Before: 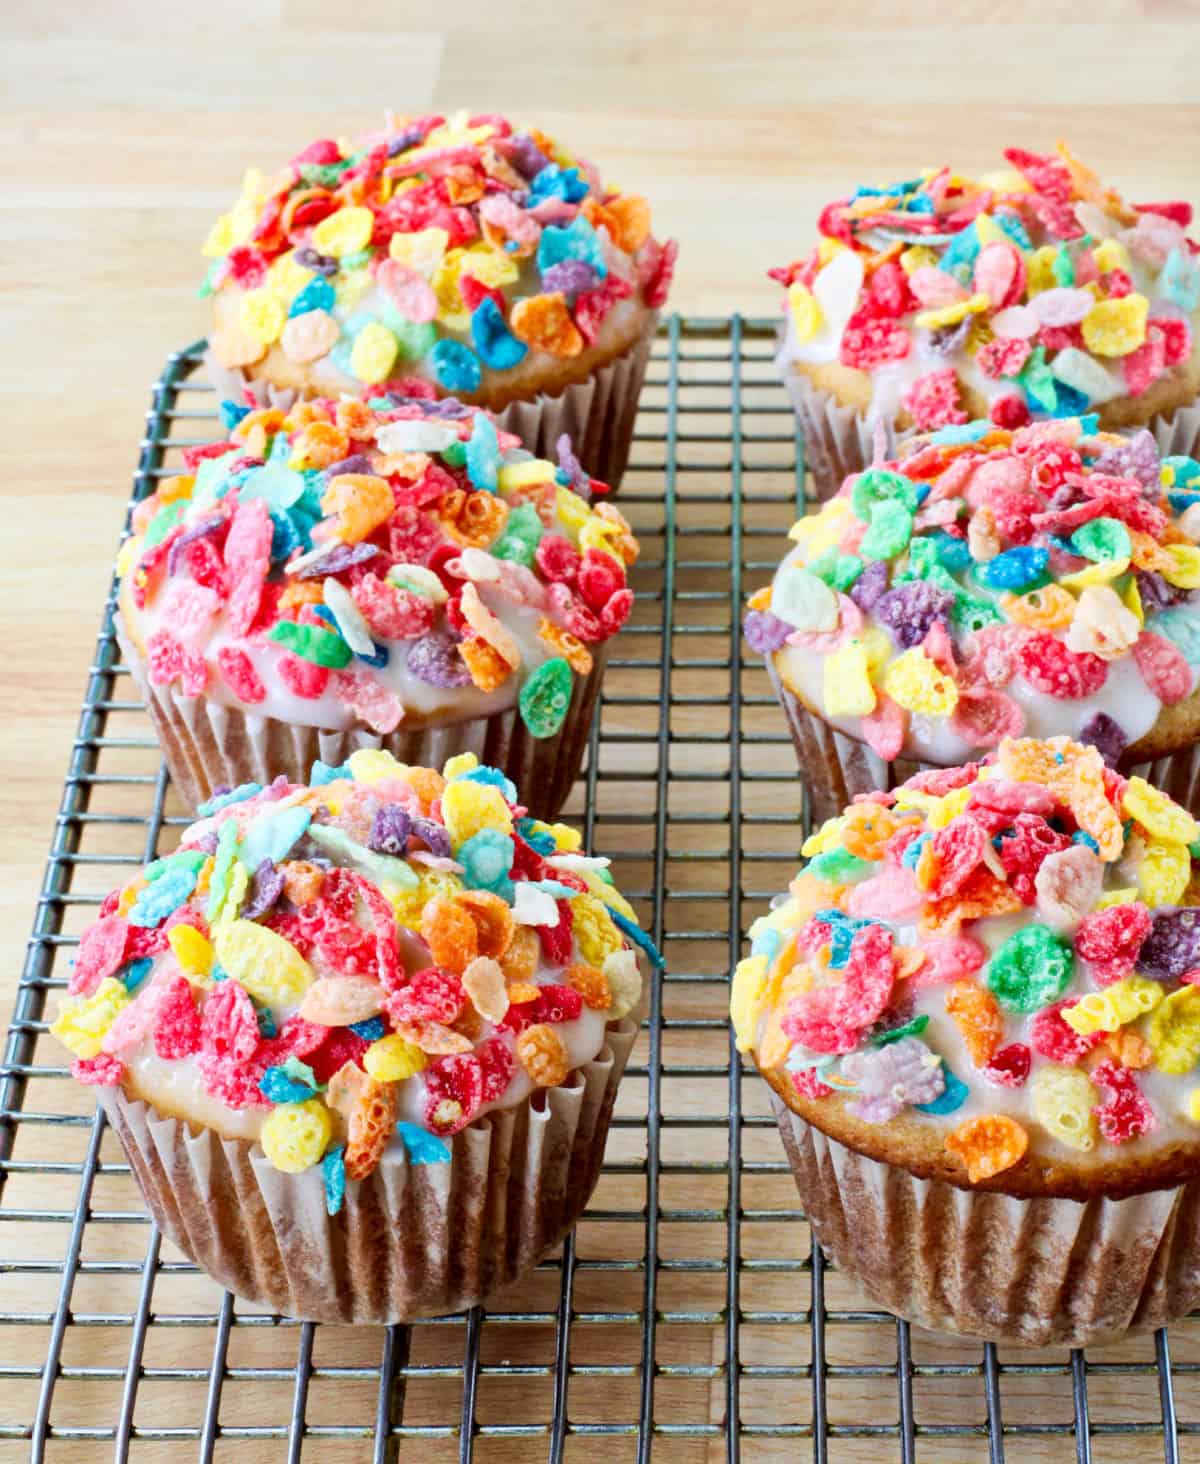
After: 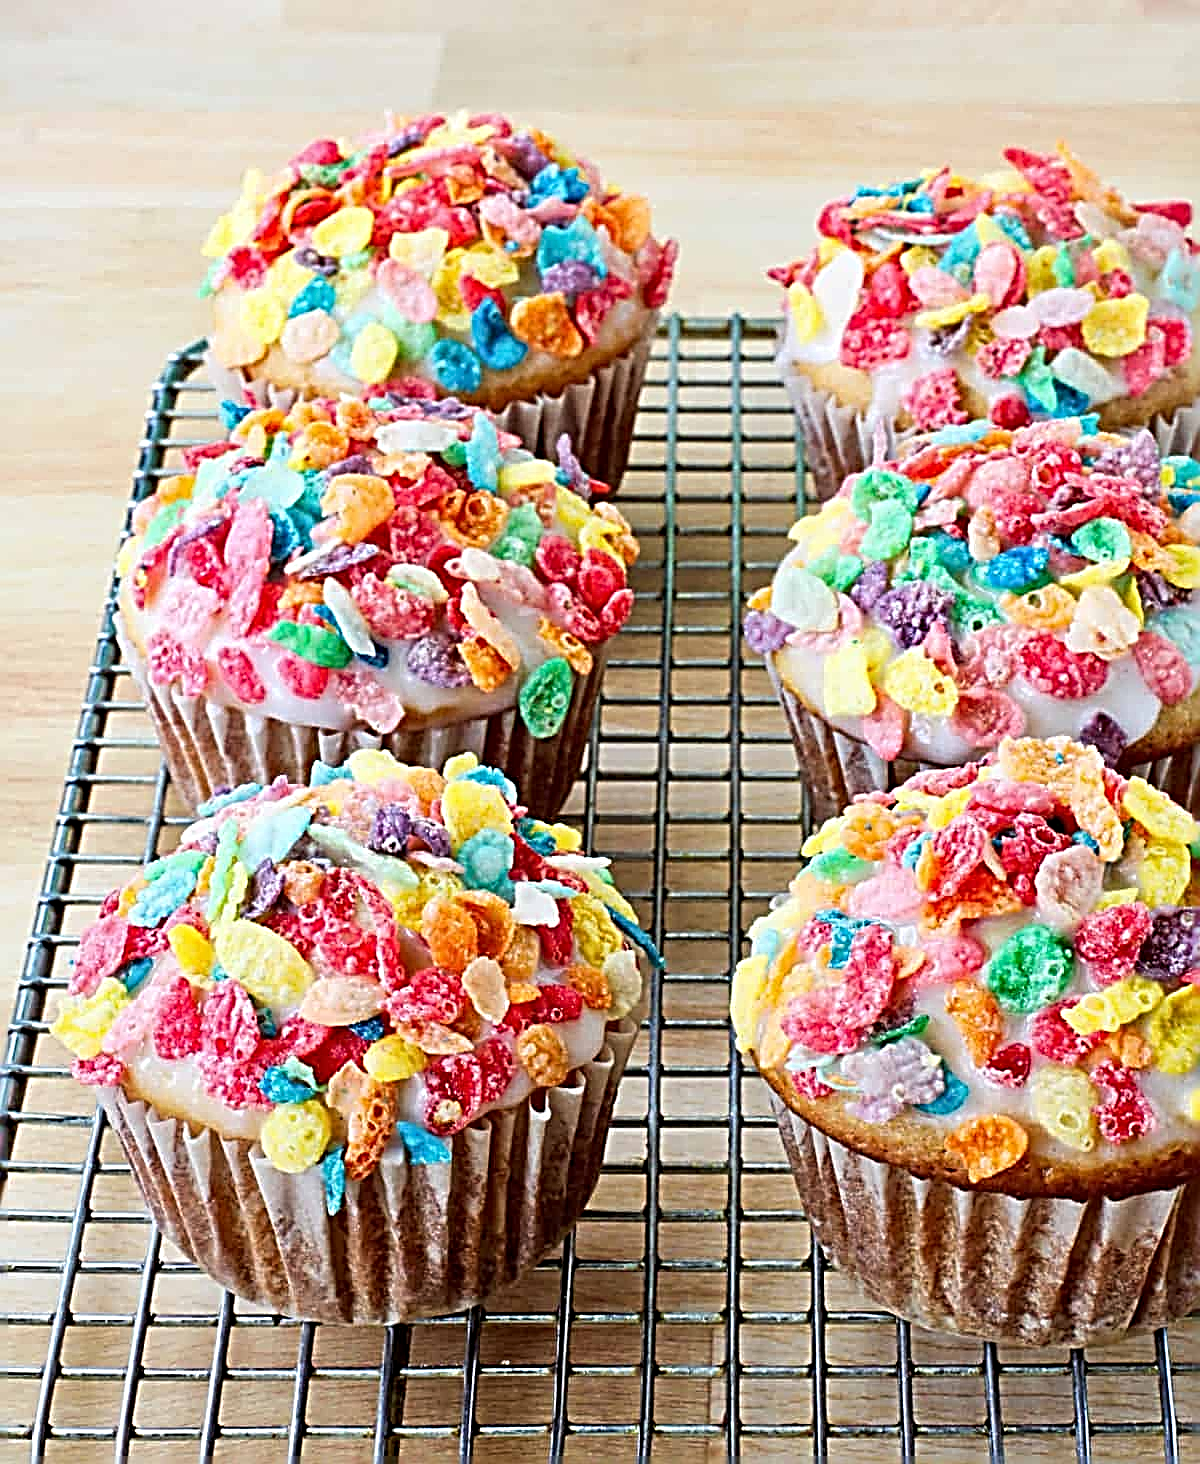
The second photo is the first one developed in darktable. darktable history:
sharpen: radius 3.154, amount 1.731
